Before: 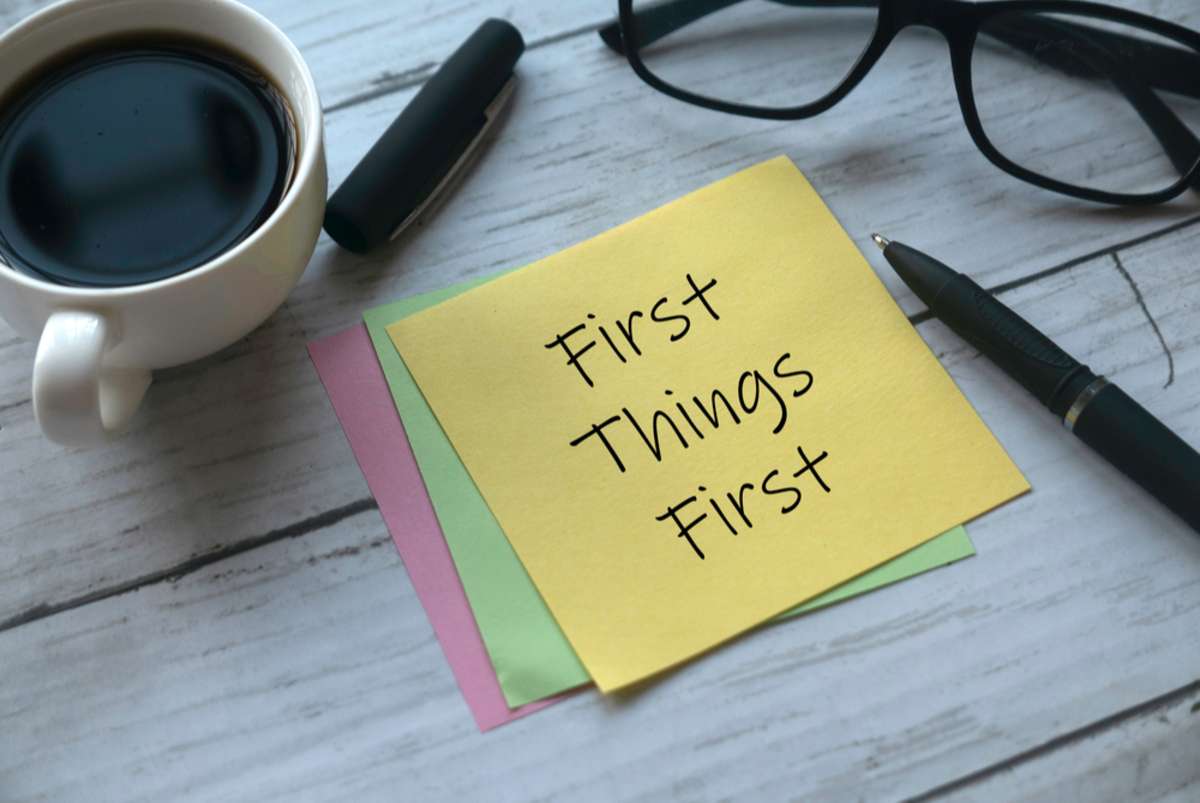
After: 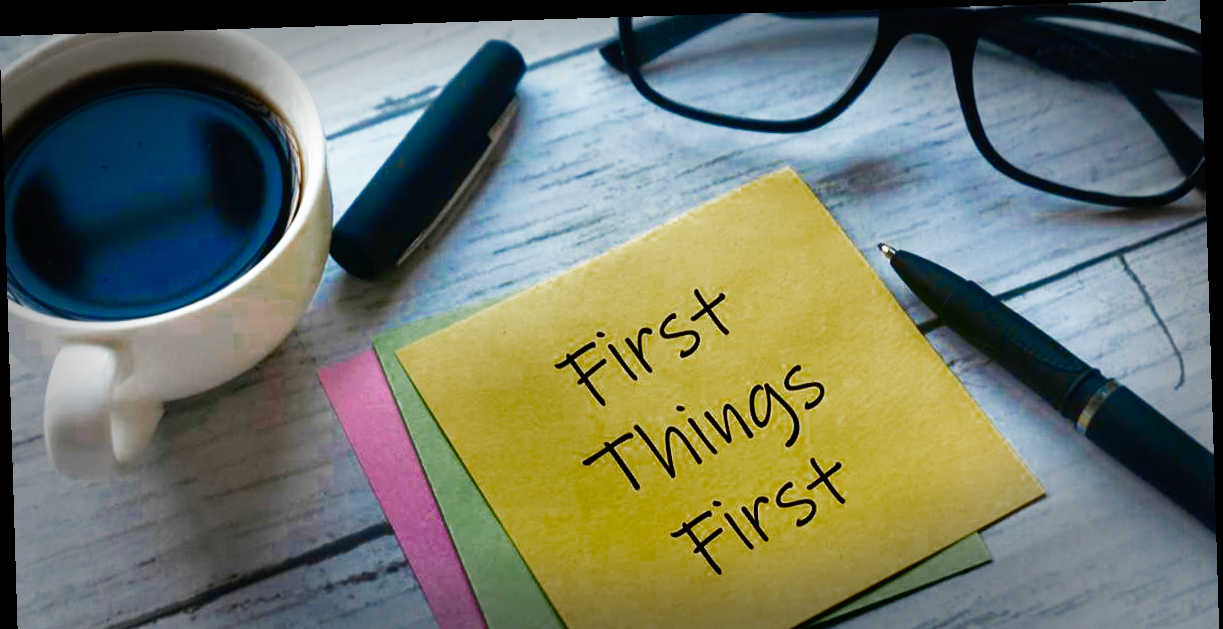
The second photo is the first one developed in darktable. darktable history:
exposure: compensate exposure bias true, compensate highlight preservation false
crop: bottom 24.988%
base curve: curves: ch0 [(0, 0) (0.012, 0.01) (0.073, 0.168) (0.31, 0.711) (0.645, 0.957) (1, 1)], preserve colors none
vignetting: fall-off start 66.7%, fall-off radius 39.74%, brightness -0.576, saturation -0.258, automatic ratio true, width/height ratio 0.671, dithering 16-bit output
color zones: curves: ch0 [(0, 0.553) (0.123, 0.58) (0.23, 0.419) (0.468, 0.155) (0.605, 0.132) (0.723, 0.063) (0.833, 0.172) (0.921, 0.468)]; ch1 [(0.025, 0.645) (0.229, 0.584) (0.326, 0.551) (0.537, 0.446) (0.599, 0.911) (0.708, 1) (0.805, 0.944)]; ch2 [(0.086, 0.468) (0.254, 0.464) (0.638, 0.564) (0.702, 0.592) (0.768, 0.564)]
rotate and perspective: rotation -1.75°, automatic cropping off
shadows and highlights: shadows 20.91, highlights -82.73, soften with gaussian
